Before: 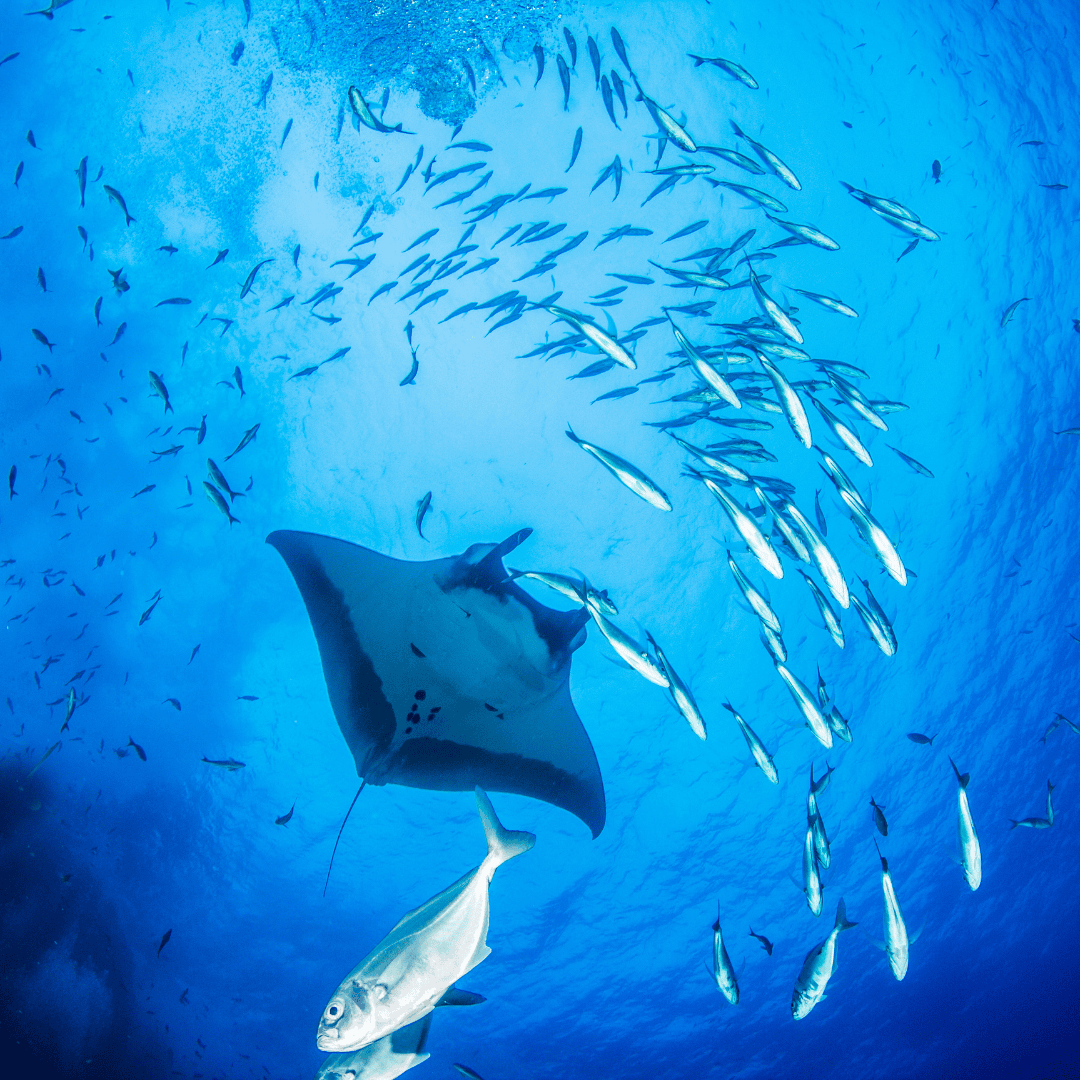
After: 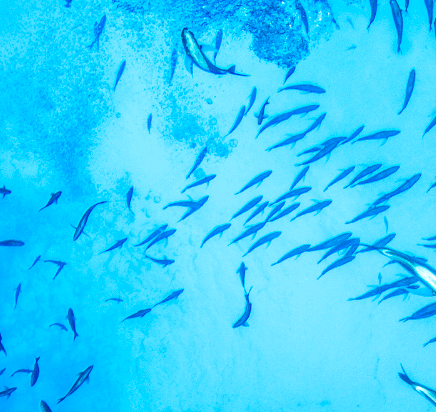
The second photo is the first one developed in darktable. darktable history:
local contrast: on, module defaults
contrast brightness saturation: contrast 0.147, brightness 0.044
crop: left 15.515%, top 5.437%, right 44.036%, bottom 56.381%
exposure: compensate highlight preservation false
color balance rgb: perceptual saturation grading › global saturation 24.997%, perceptual brilliance grading › global brilliance 2.615%, perceptual brilliance grading › highlights -2.424%, perceptual brilliance grading › shadows 3.632%
